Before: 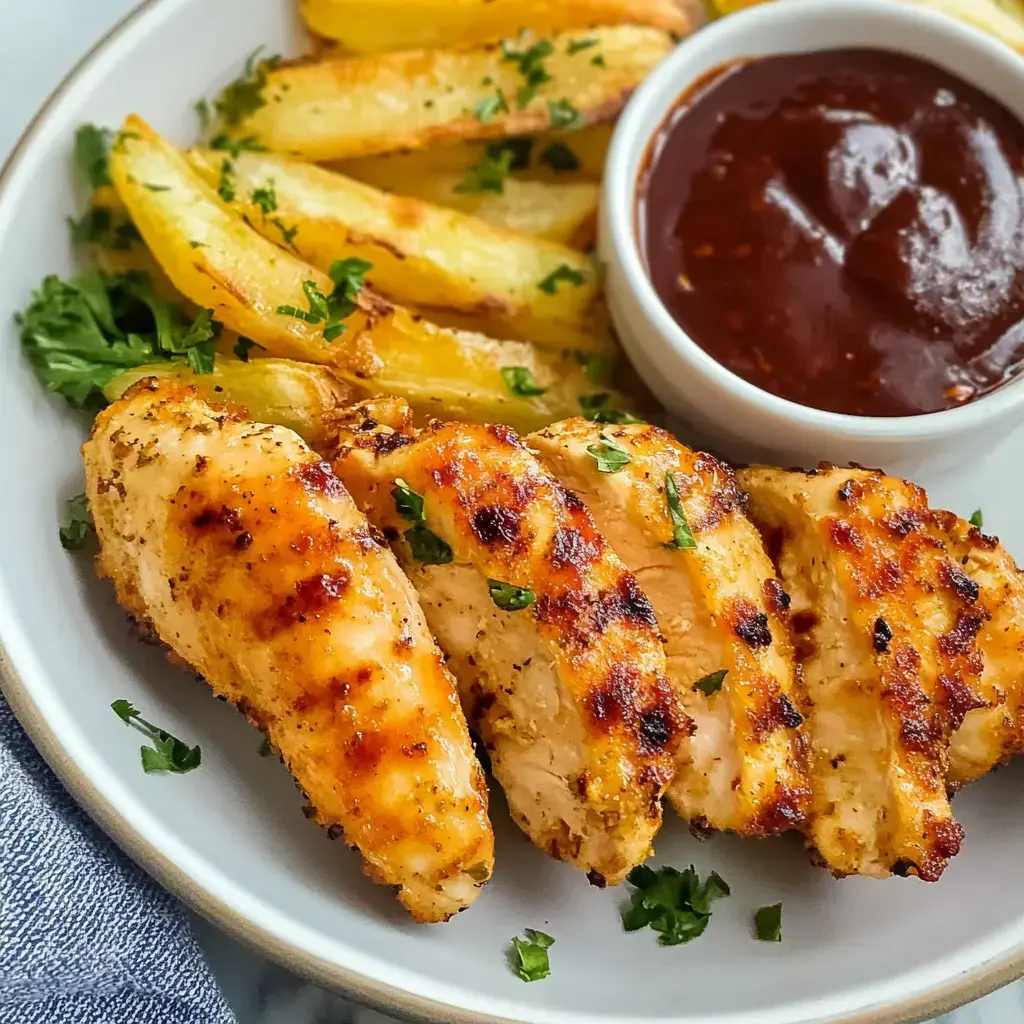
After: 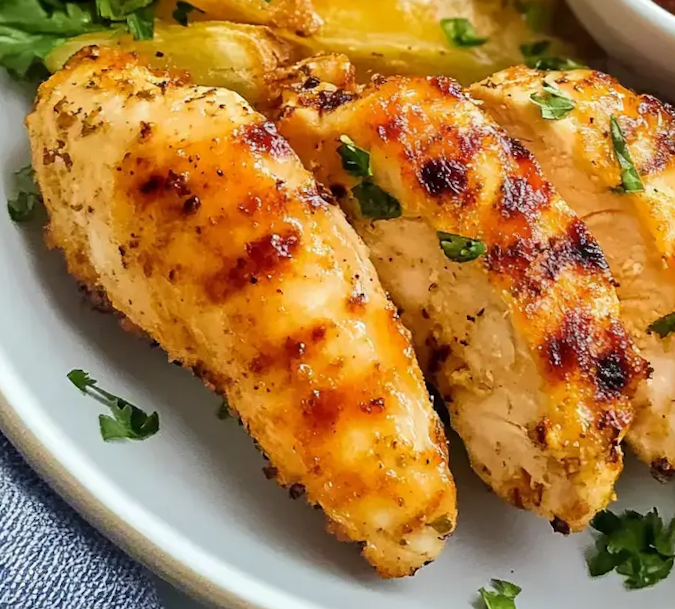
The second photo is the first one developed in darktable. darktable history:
crop and rotate: angle -0.82°, left 3.85%, top 31.828%, right 27.992%
rotate and perspective: rotation -3.52°, crop left 0.036, crop right 0.964, crop top 0.081, crop bottom 0.919
